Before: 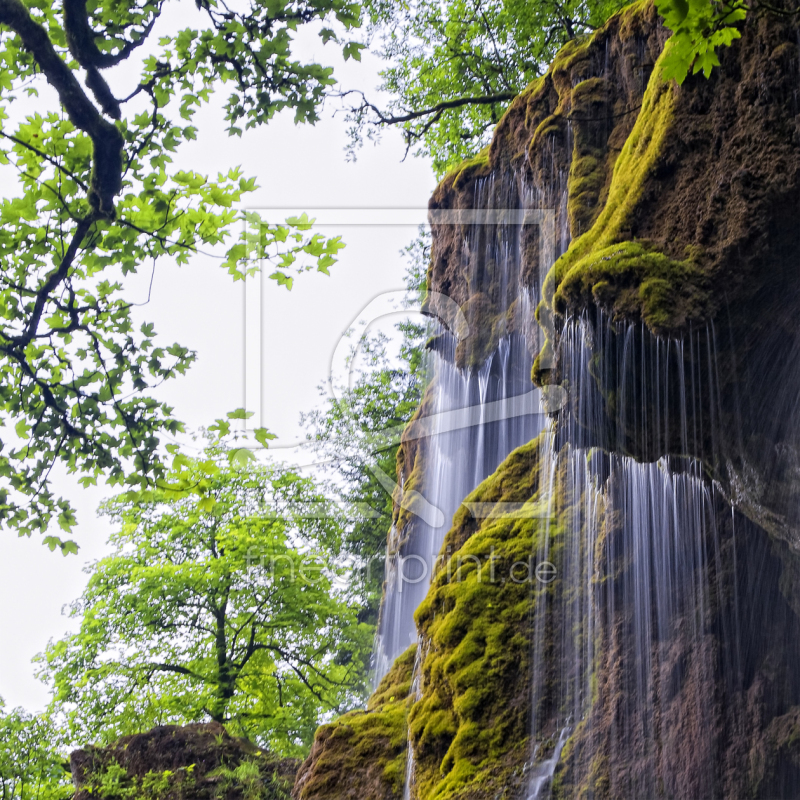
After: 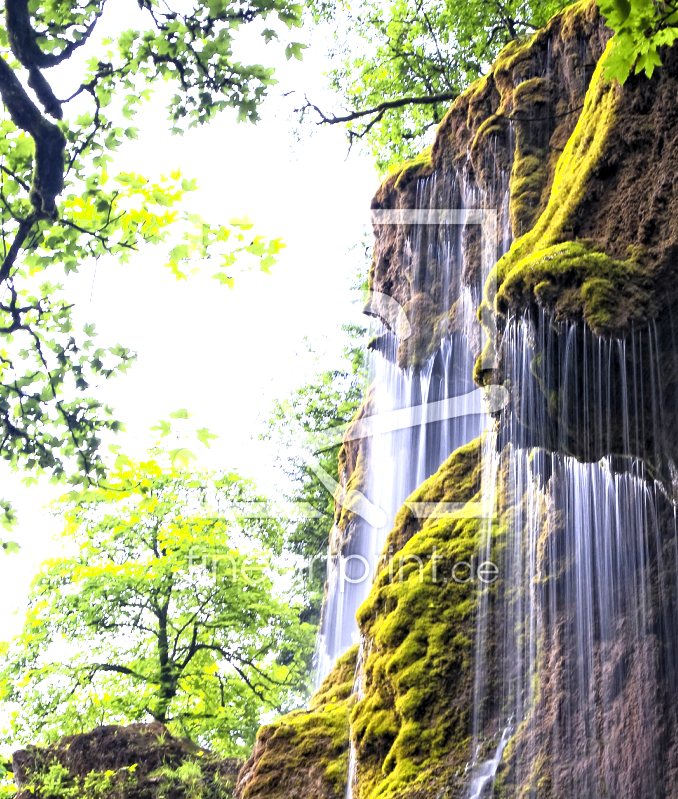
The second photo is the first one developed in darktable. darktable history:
shadows and highlights: shadows 0.571, highlights 38.61, highlights color adjustment 40.07%
crop: left 7.339%, right 7.86%
levels: levels [0.031, 0.5, 0.969]
exposure: black level correction 0, exposure 1 EV, compensate exposure bias true, compensate highlight preservation false
